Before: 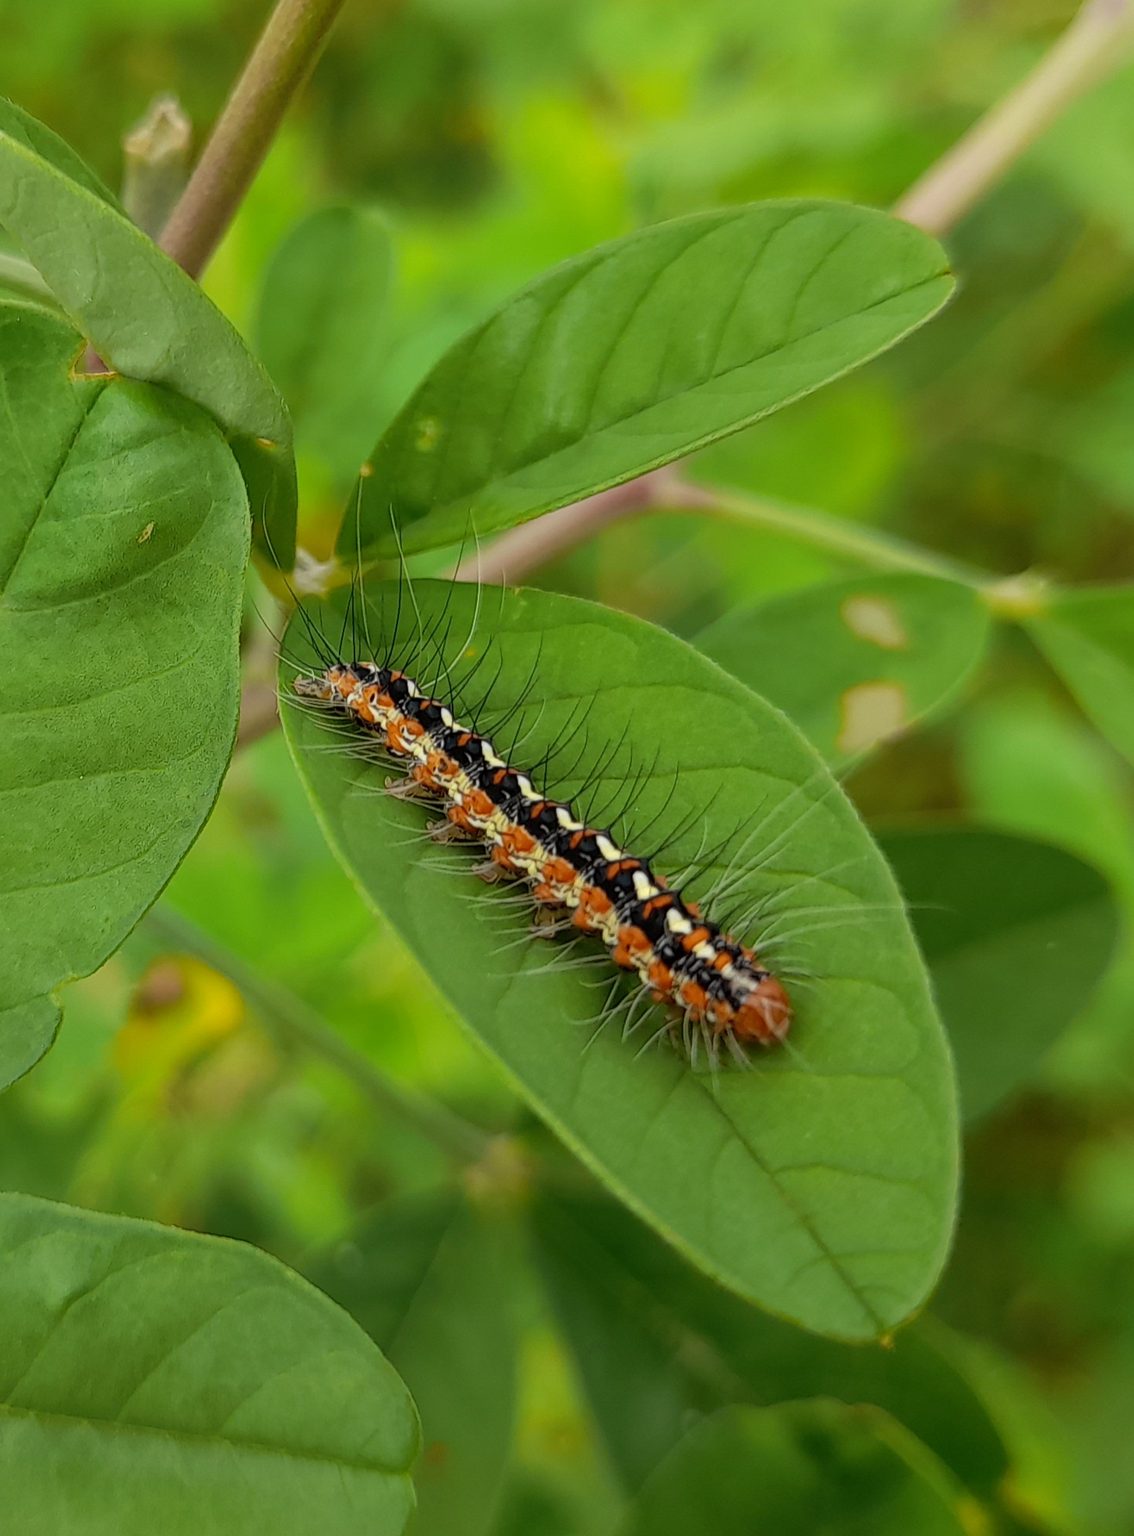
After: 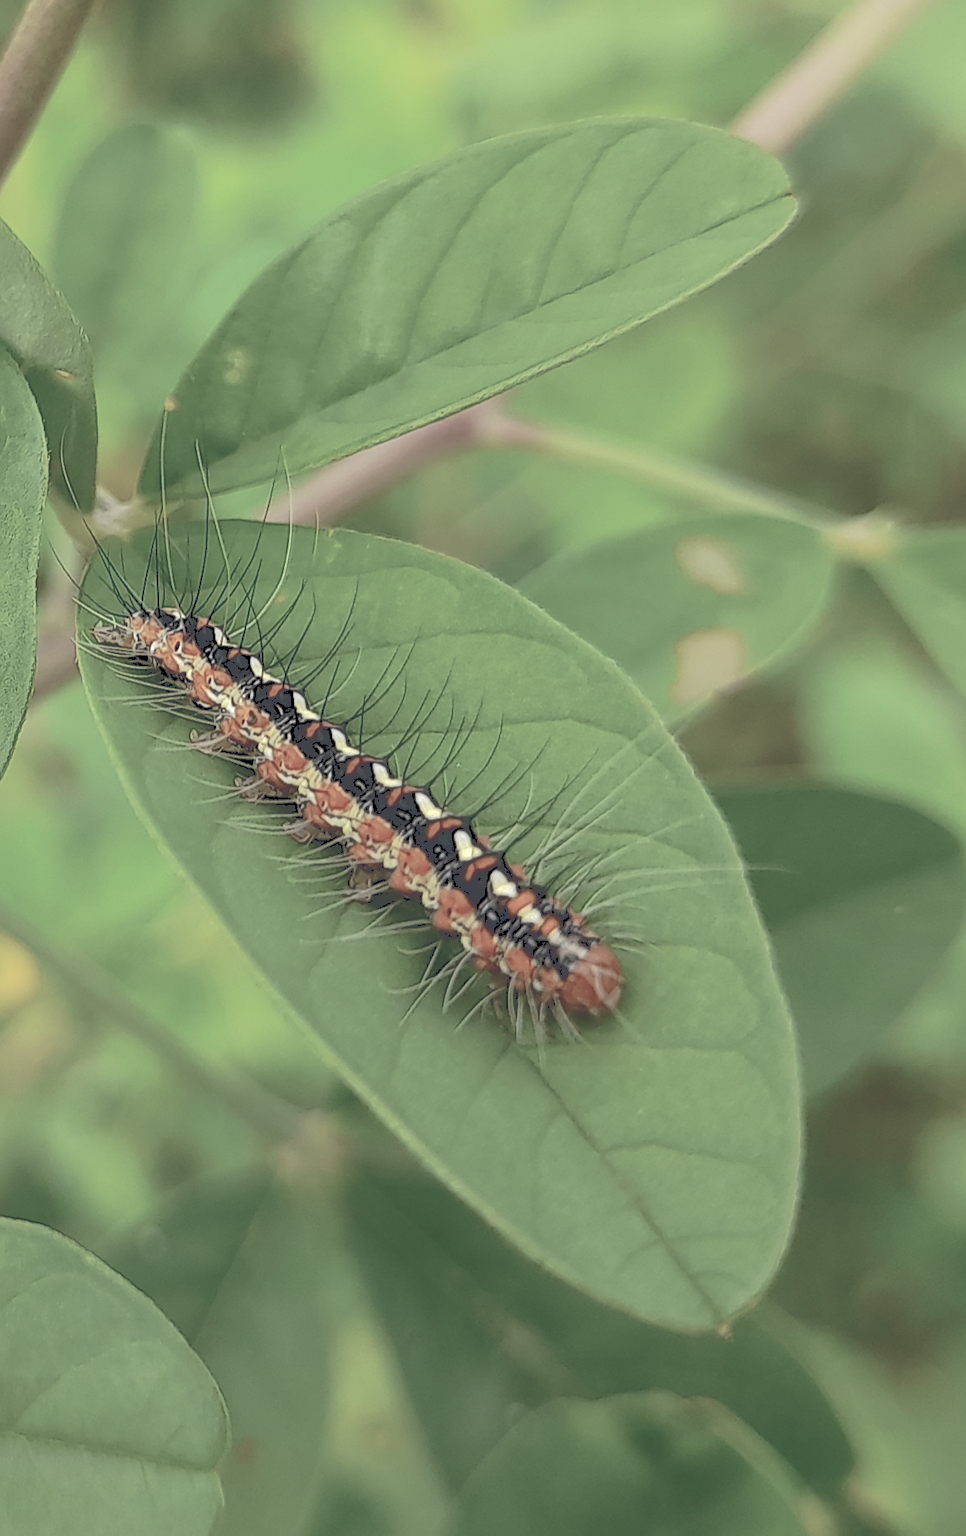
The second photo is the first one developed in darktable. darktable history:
sharpen: on, module defaults
crop and rotate: left 18.156%, top 5.962%, right 1.669%
tone curve: curves: ch0 [(0, 0) (0.003, 0.277) (0.011, 0.277) (0.025, 0.279) (0.044, 0.282) (0.069, 0.286) (0.1, 0.289) (0.136, 0.294) (0.177, 0.318) (0.224, 0.345) (0.277, 0.379) (0.335, 0.425) (0.399, 0.481) (0.468, 0.542) (0.543, 0.594) (0.623, 0.662) (0.709, 0.731) (0.801, 0.792) (0.898, 0.851) (1, 1)], color space Lab, independent channels, preserve colors none
color balance rgb: global offset › chroma 0.055%, global offset › hue 253.78°, perceptual saturation grading › global saturation -28.242%, perceptual saturation grading › highlights -21.051%, perceptual saturation grading › mid-tones -23.663%, perceptual saturation grading › shadows -23.361%, perceptual brilliance grading › global brilliance 4.515%, global vibrance 20%
